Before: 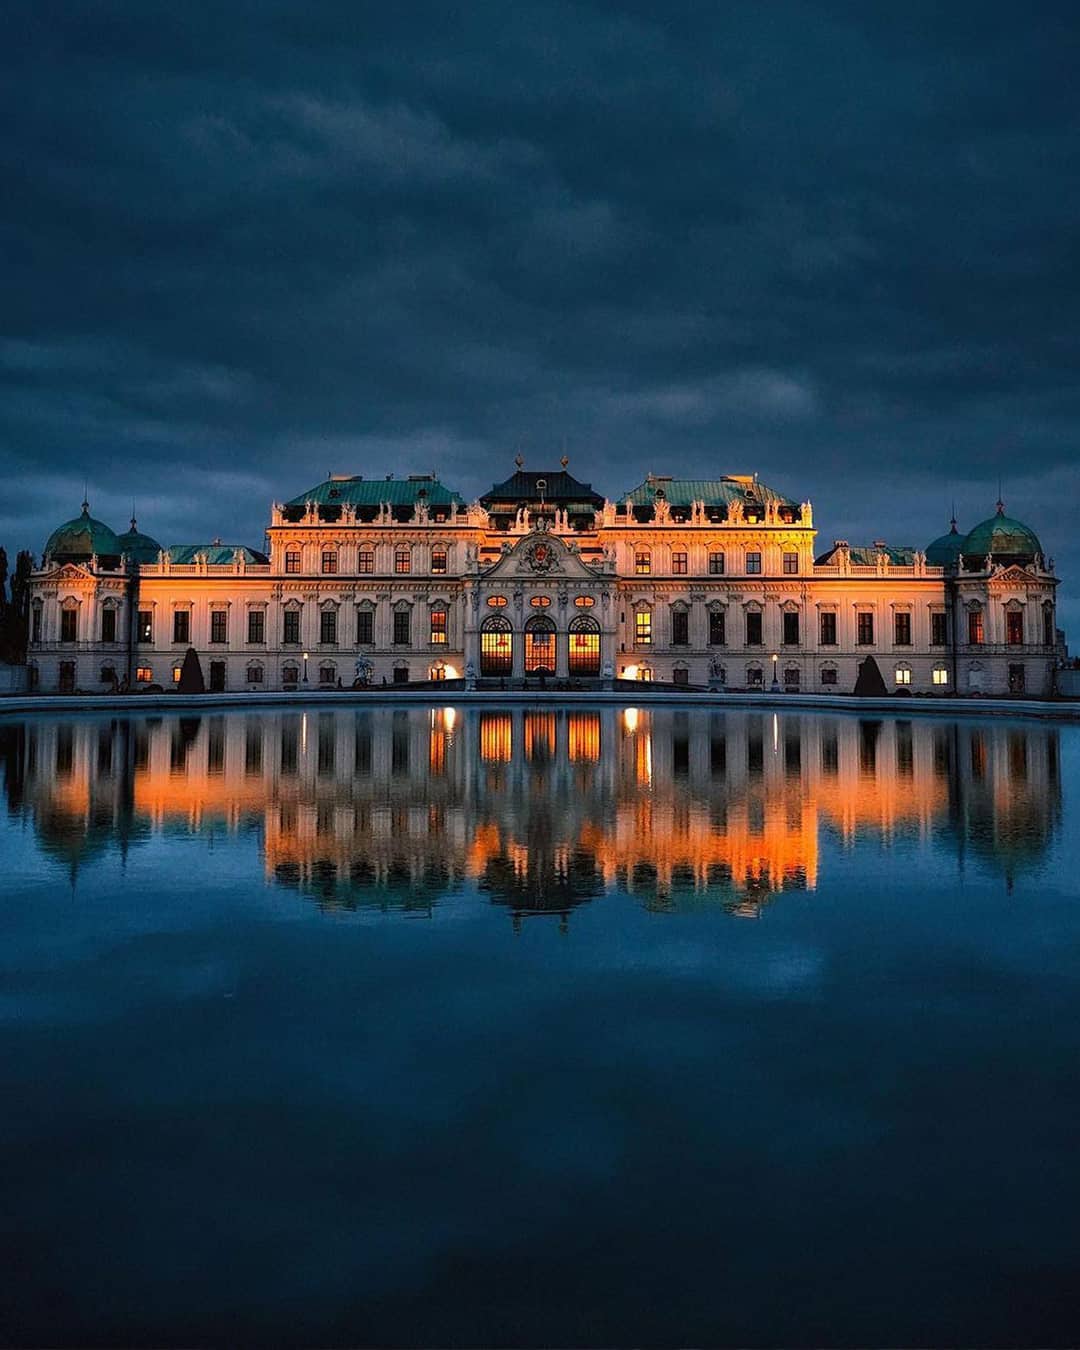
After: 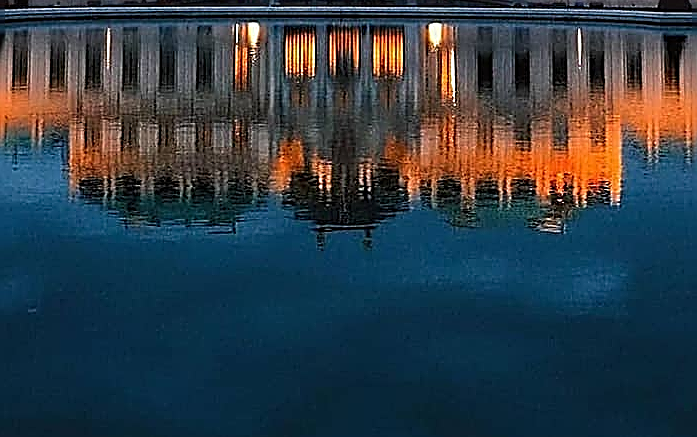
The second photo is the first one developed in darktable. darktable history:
sharpen: amount 1.988
exposure: compensate highlight preservation false
crop: left 18.165%, top 50.812%, right 17.298%, bottom 16.815%
